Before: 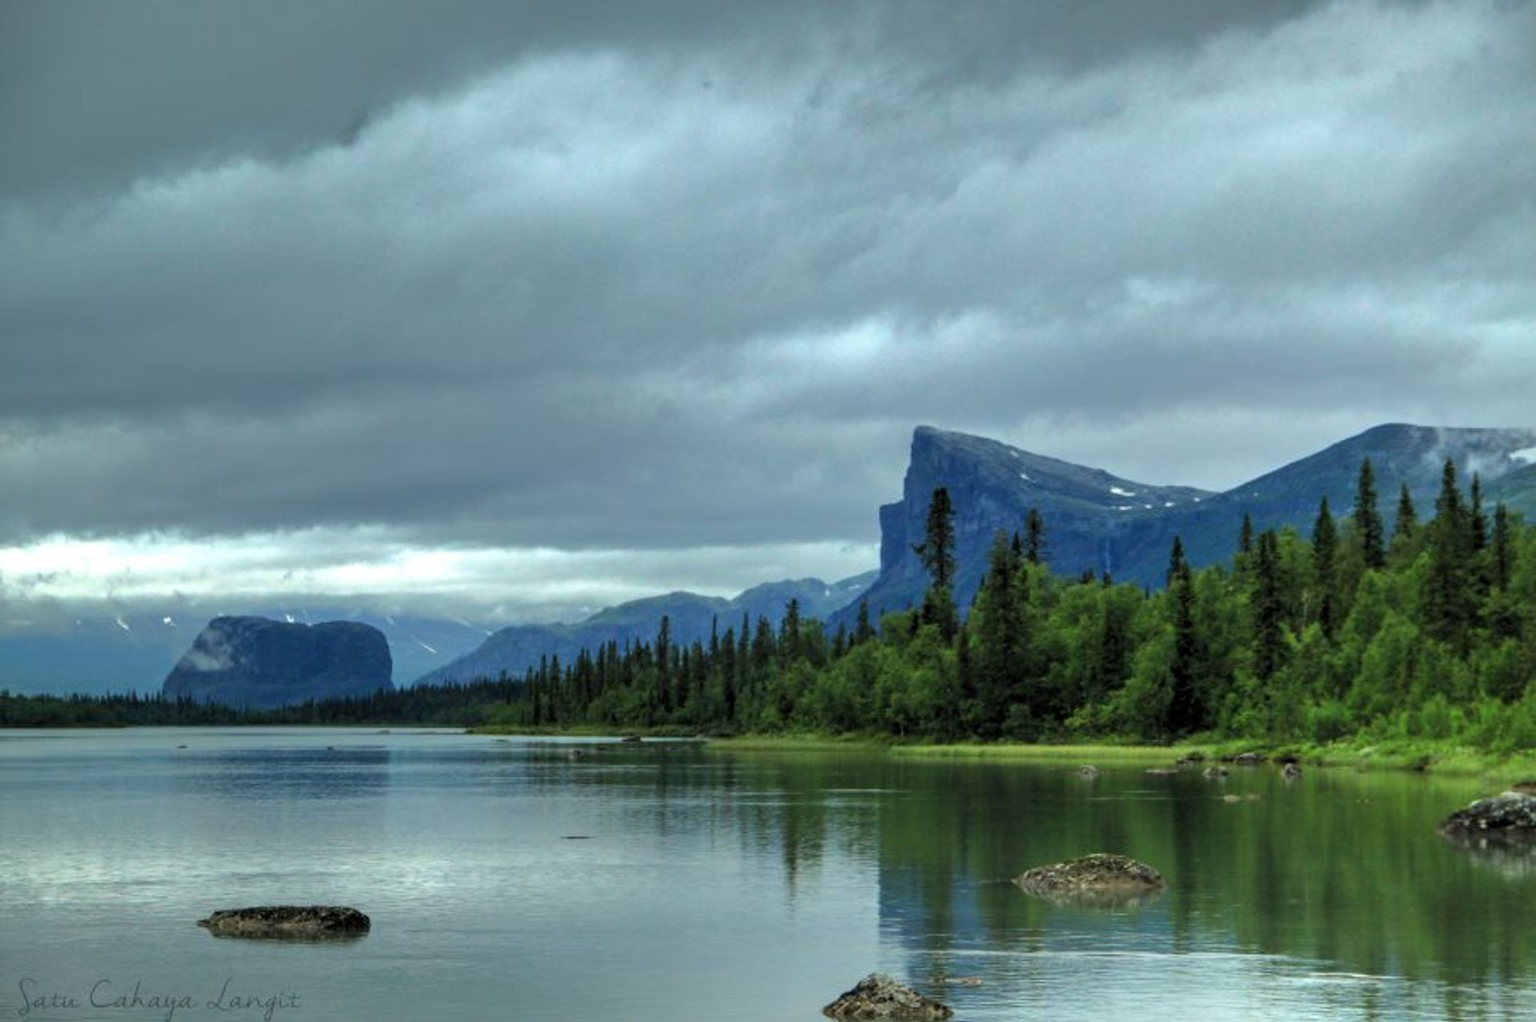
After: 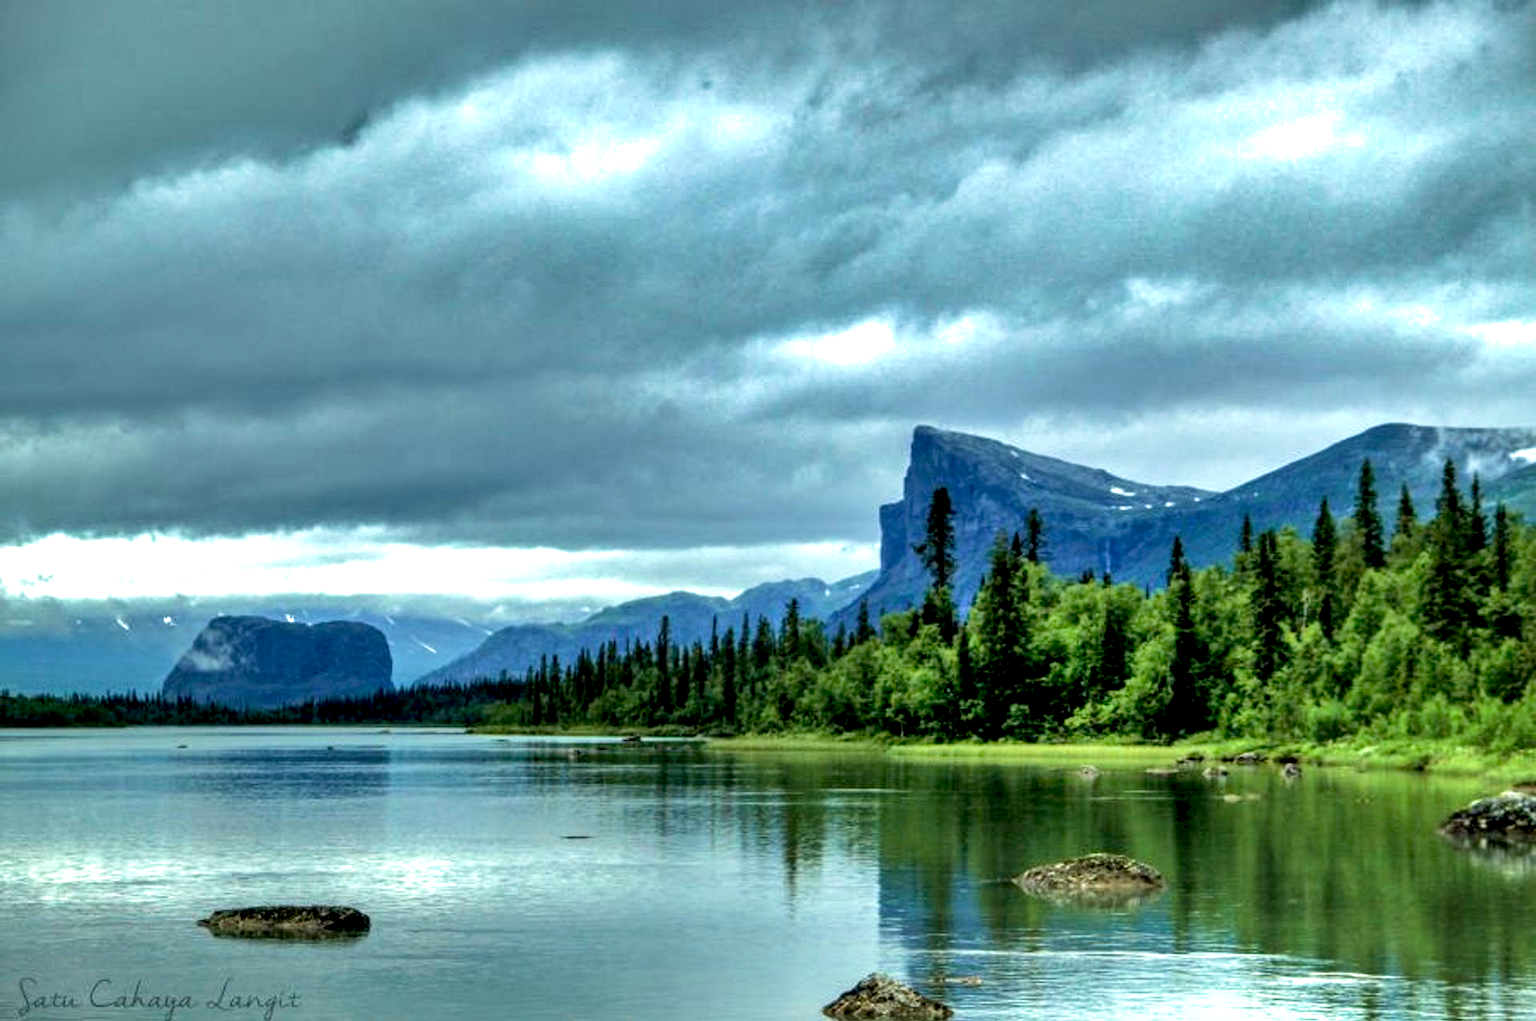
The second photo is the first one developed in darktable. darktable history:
exposure: black level correction 0.012, exposure 0.697 EV, compensate exposure bias true, compensate highlight preservation false
shadows and highlights: shadows 74.48, highlights -61.03, soften with gaussian
local contrast: detail 130%
velvia: on, module defaults
